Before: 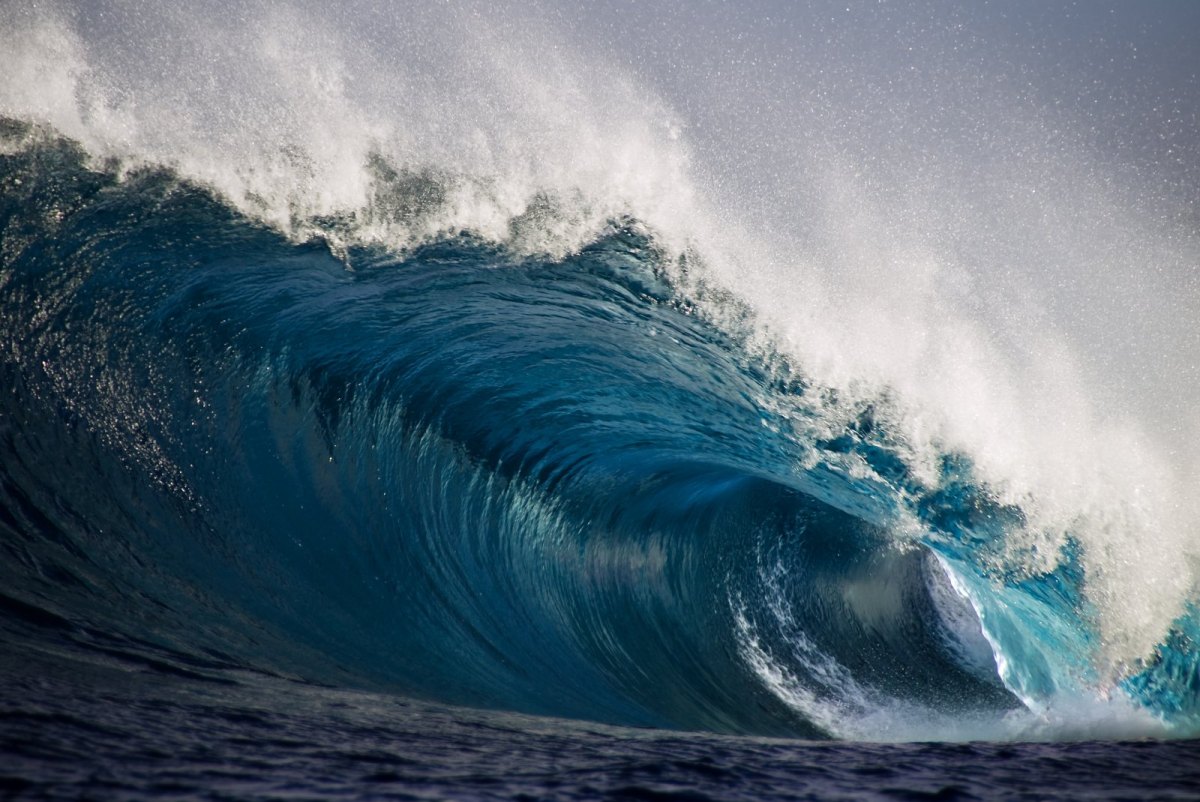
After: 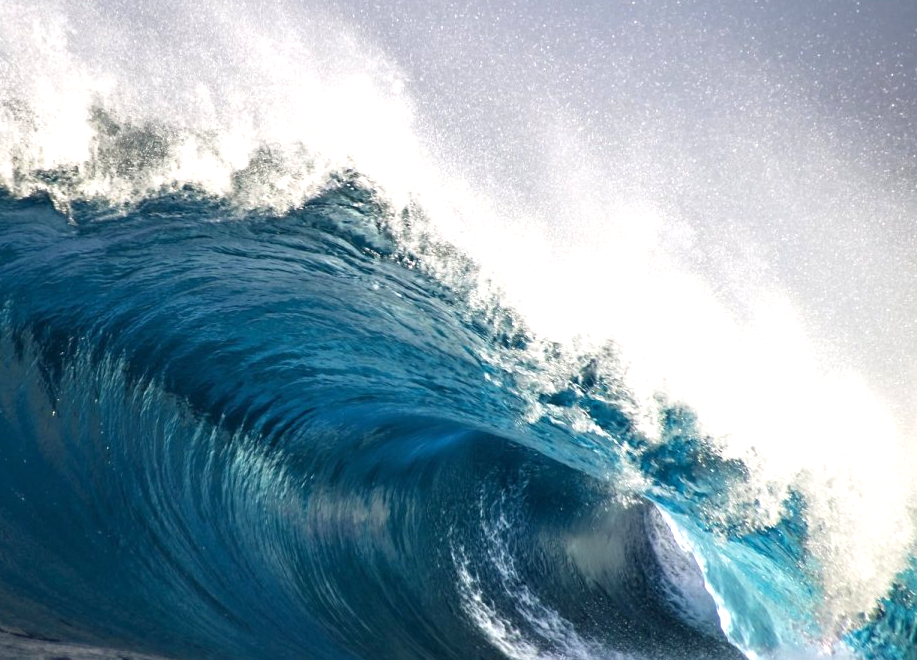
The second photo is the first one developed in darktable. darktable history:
exposure: exposure 0.669 EV, compensate highlight preservation false
crop: left 23.095%, top 5.827%, bottom 11.854%
